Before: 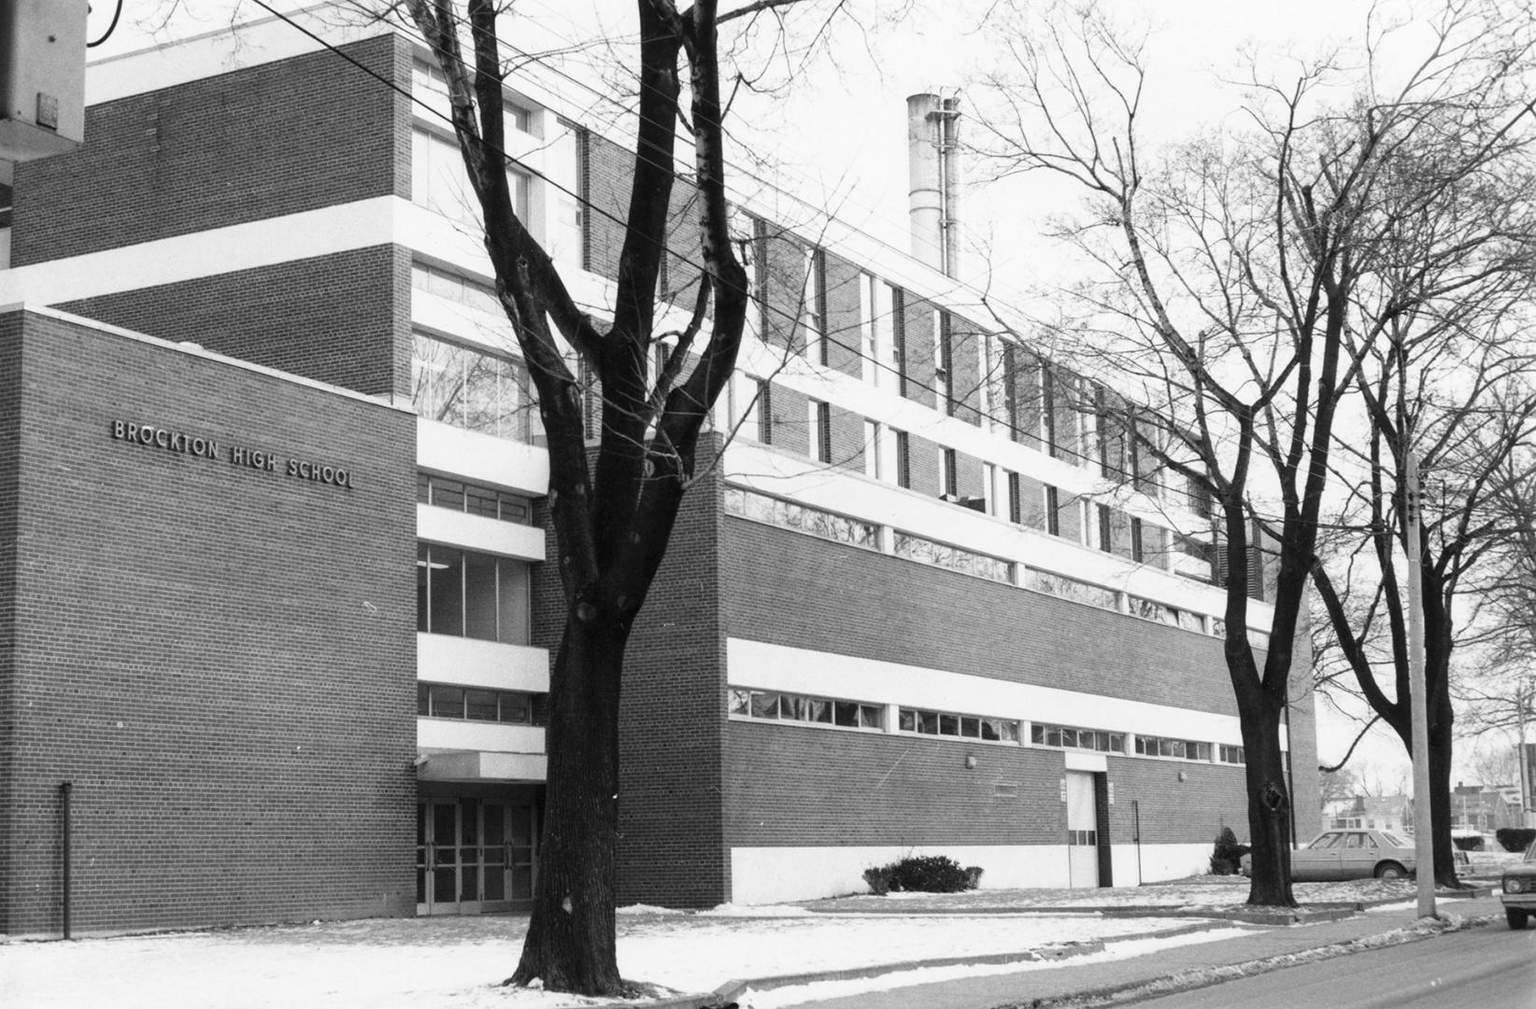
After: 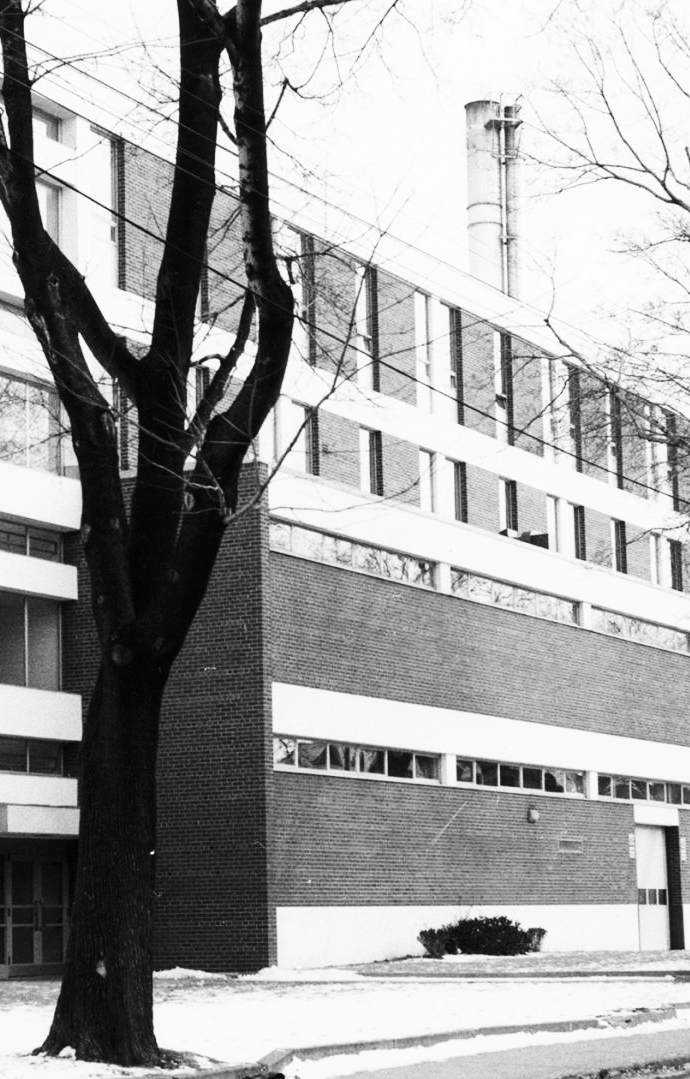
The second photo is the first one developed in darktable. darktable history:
crop: left 30.835%, right 27.143%
contrast brightness saturation: contrast 0.279
